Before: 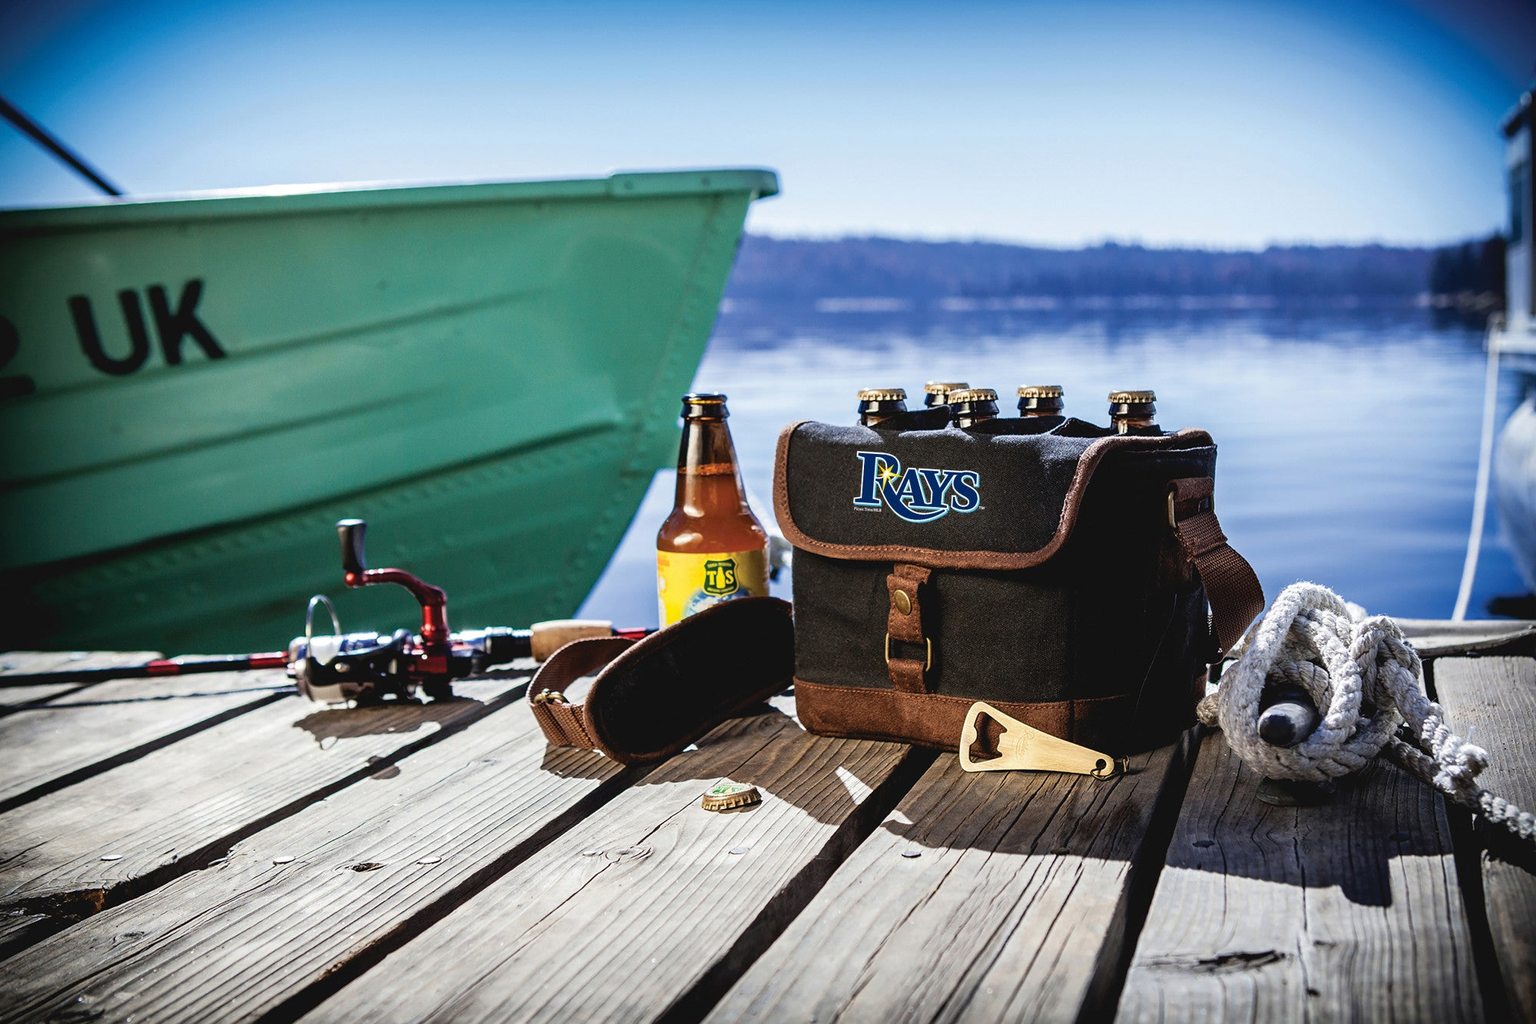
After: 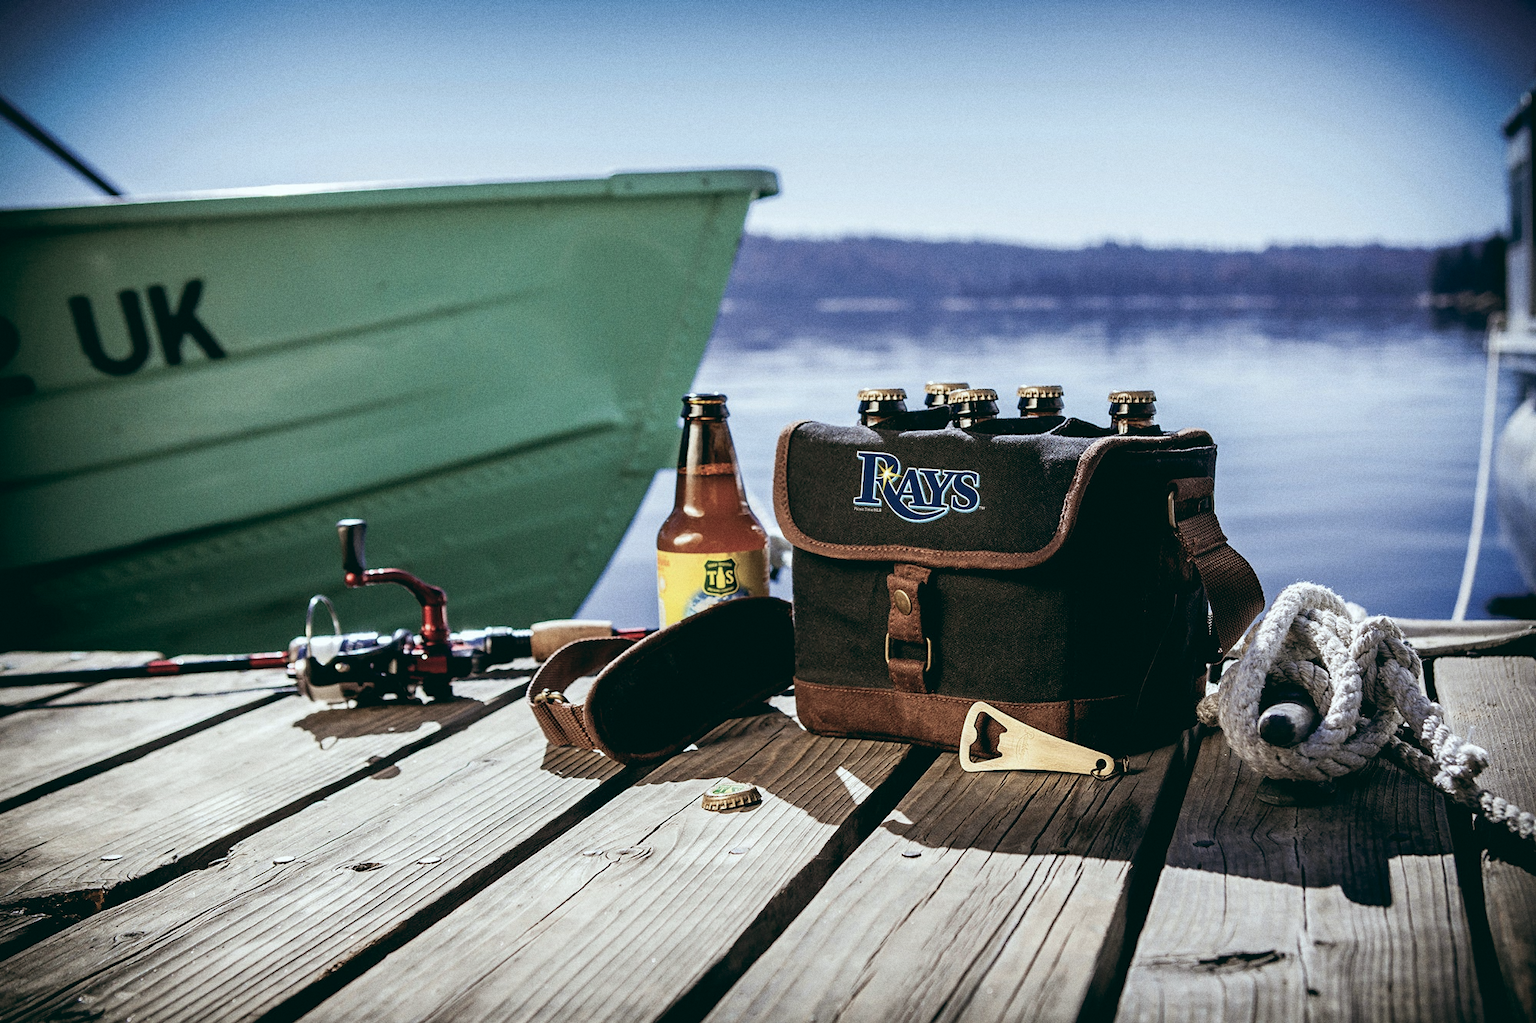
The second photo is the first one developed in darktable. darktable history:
color balance: lift [1, 0.994, 1.002, 1.006], gamma [0.957, 1.081, 1.016, 0.919], gain [0.97, 0.972, 1.01, 1.028], input saturation 91.06%, output saturation 79.8%
grain: strength 26%
